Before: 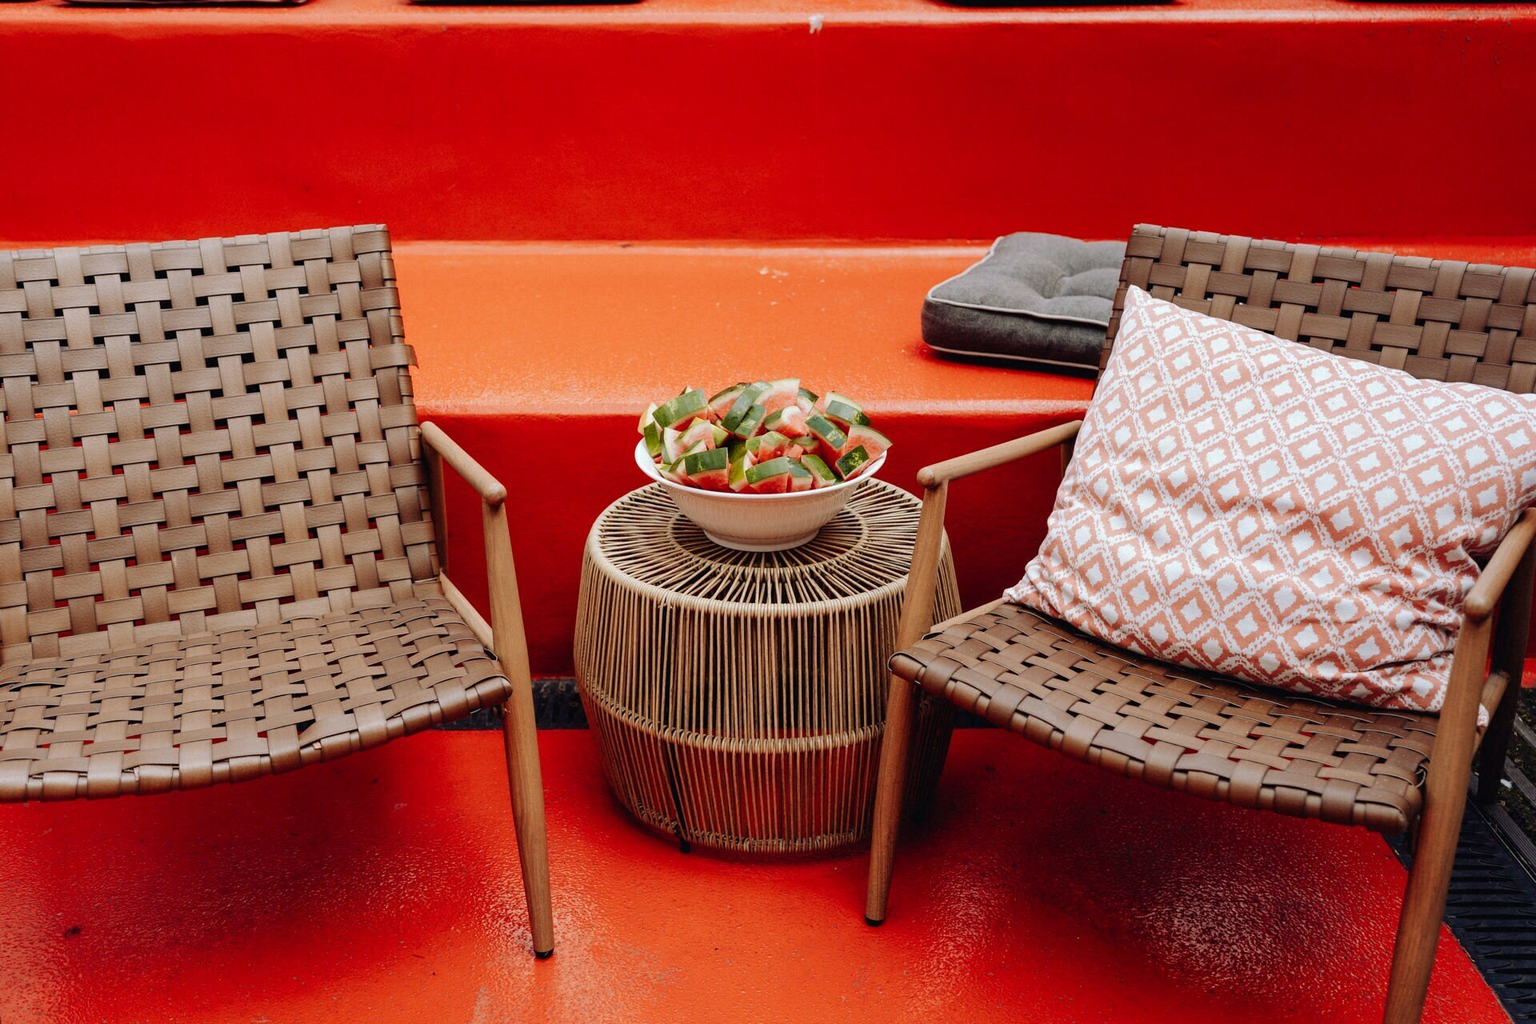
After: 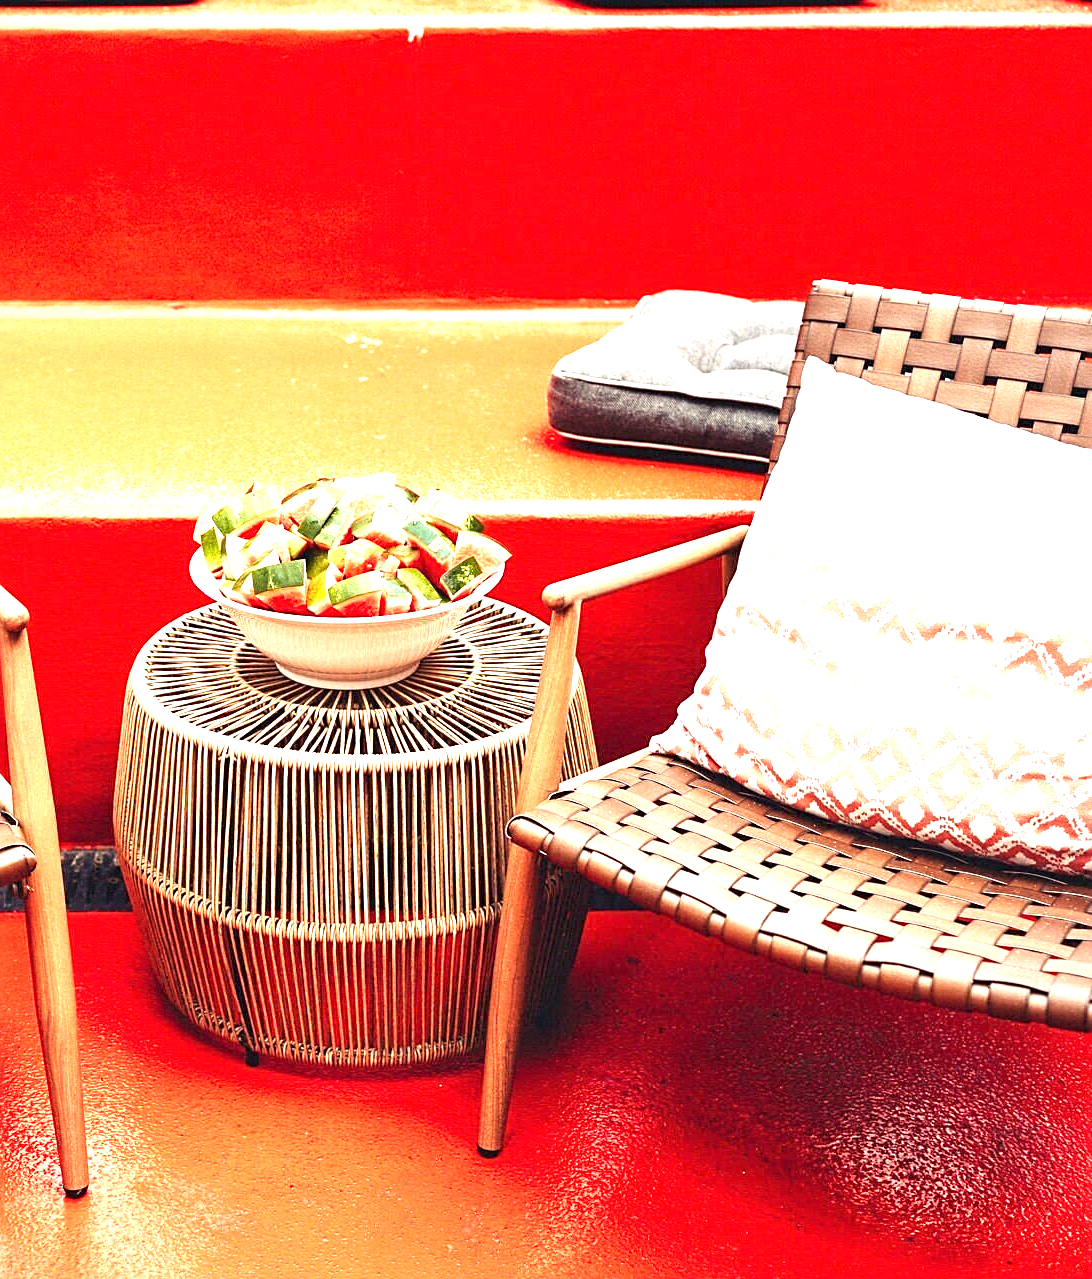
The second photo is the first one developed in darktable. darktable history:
sharpen: on, module defaults
crop: left 31.499%, top 0.022%, right 11.624%
exposure: black level correction 0, exposure 2.091 EV, compensate highlight preservation false
